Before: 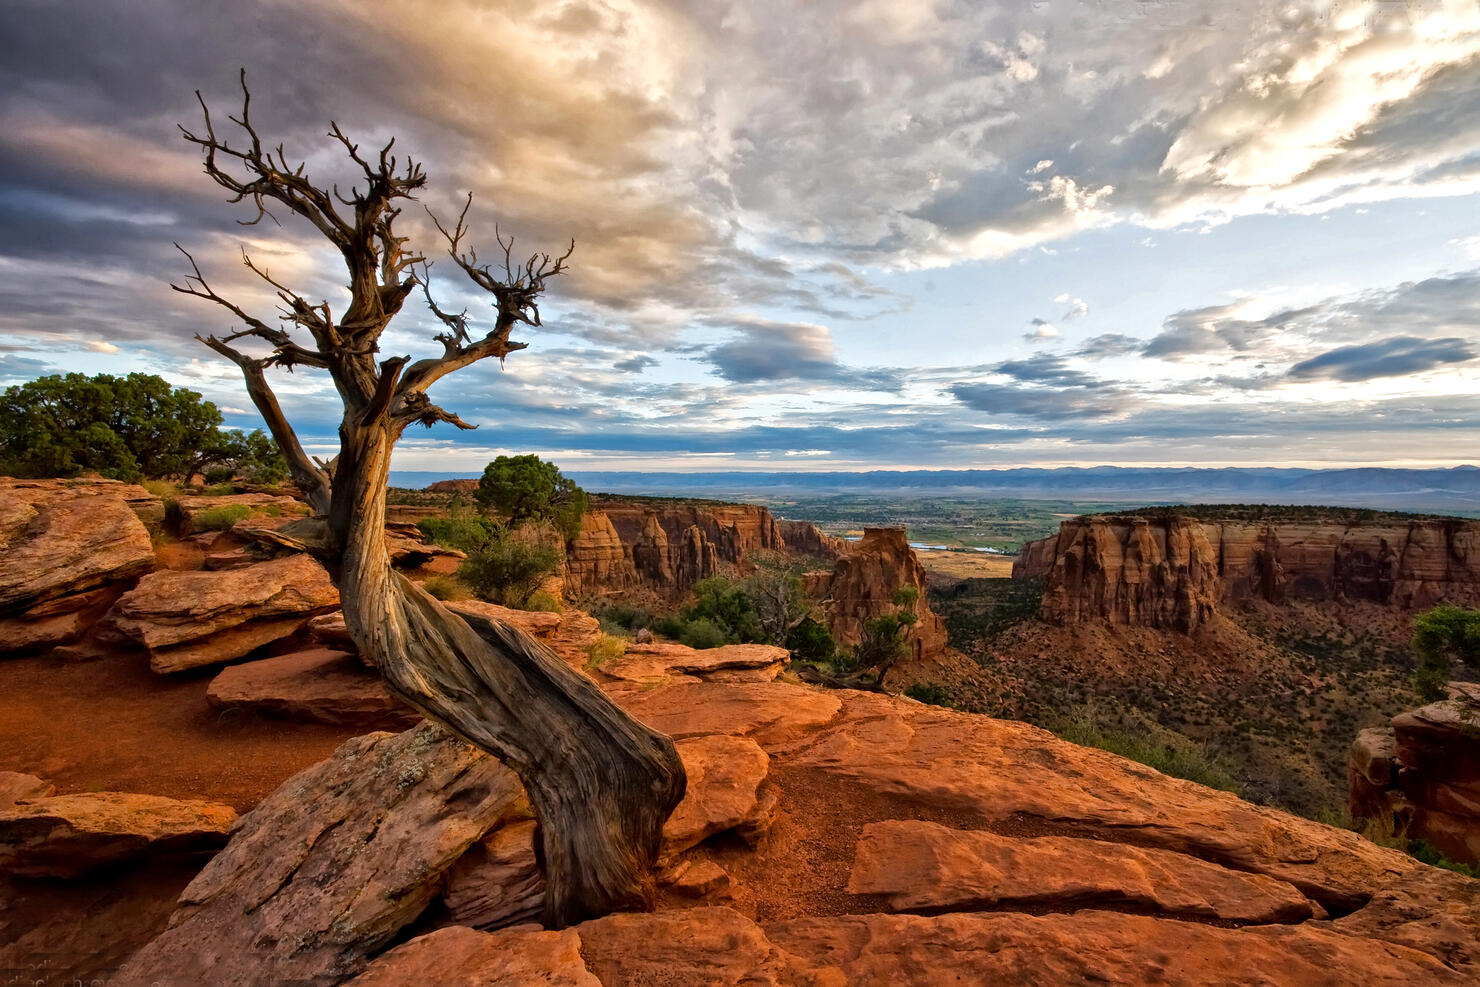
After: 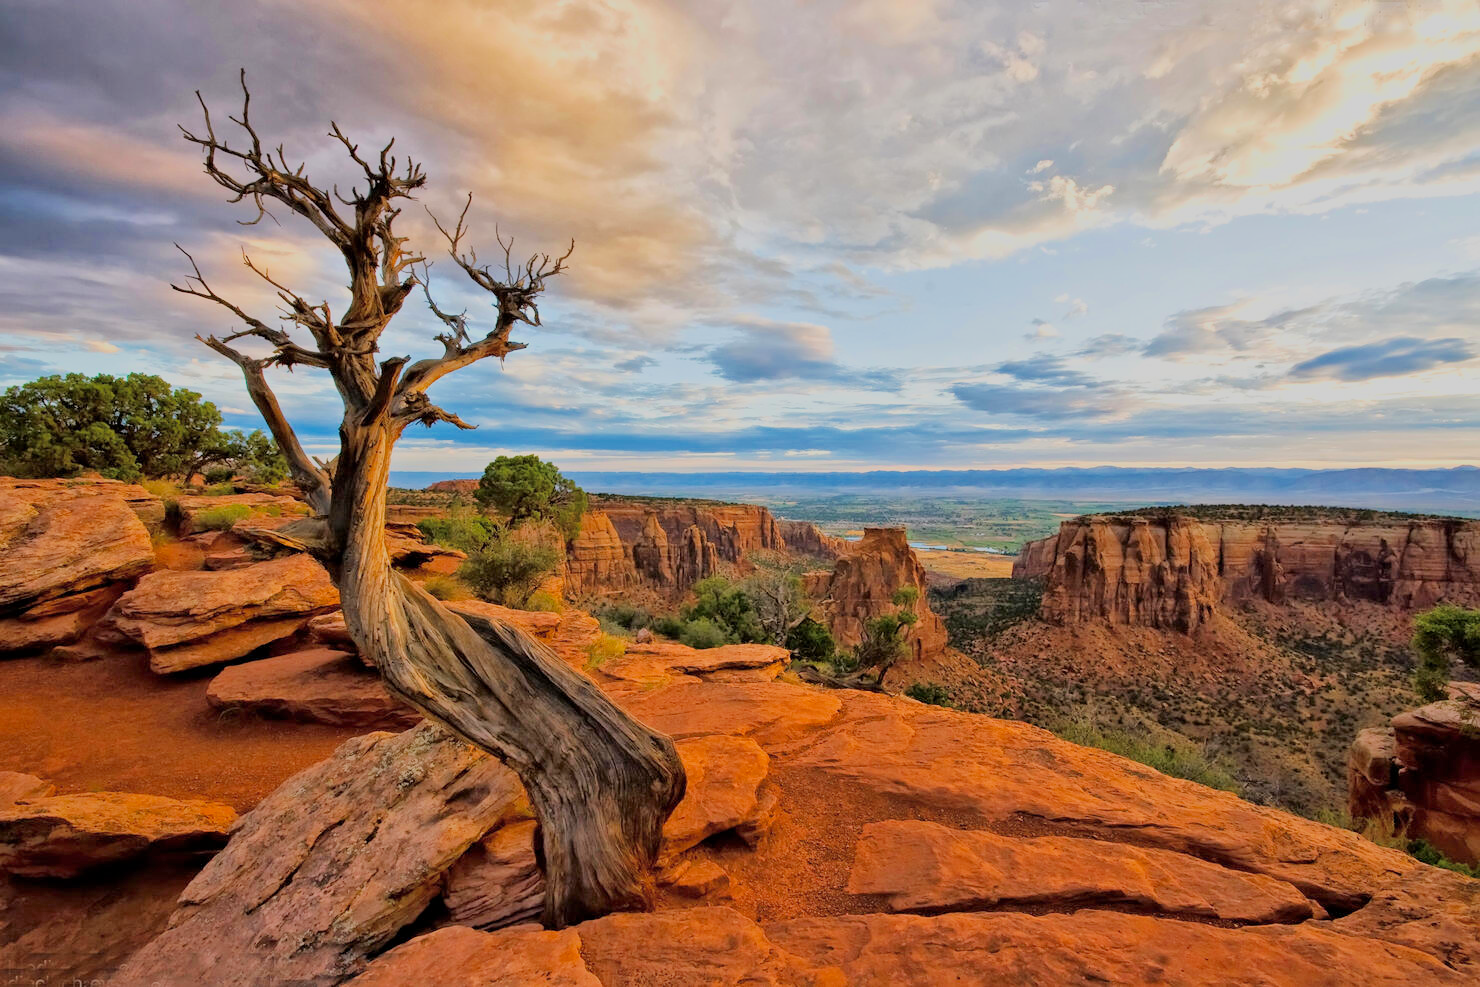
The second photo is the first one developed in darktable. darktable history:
exposure: black level correction 0, exposure 1.126 EV, compensate highlight preservation false
filmic rgb: black relative exposure -8.01 EV, white relative exposure 8.06 EV, threshold 5.97 EV, hardness 2.43, latitude 9.98%, contrast 0.713, highlights saturation mix 9.45%, shadows ↔ highlights balance 1.57%, color science v6 (2022), enable highlight reconstruction true
